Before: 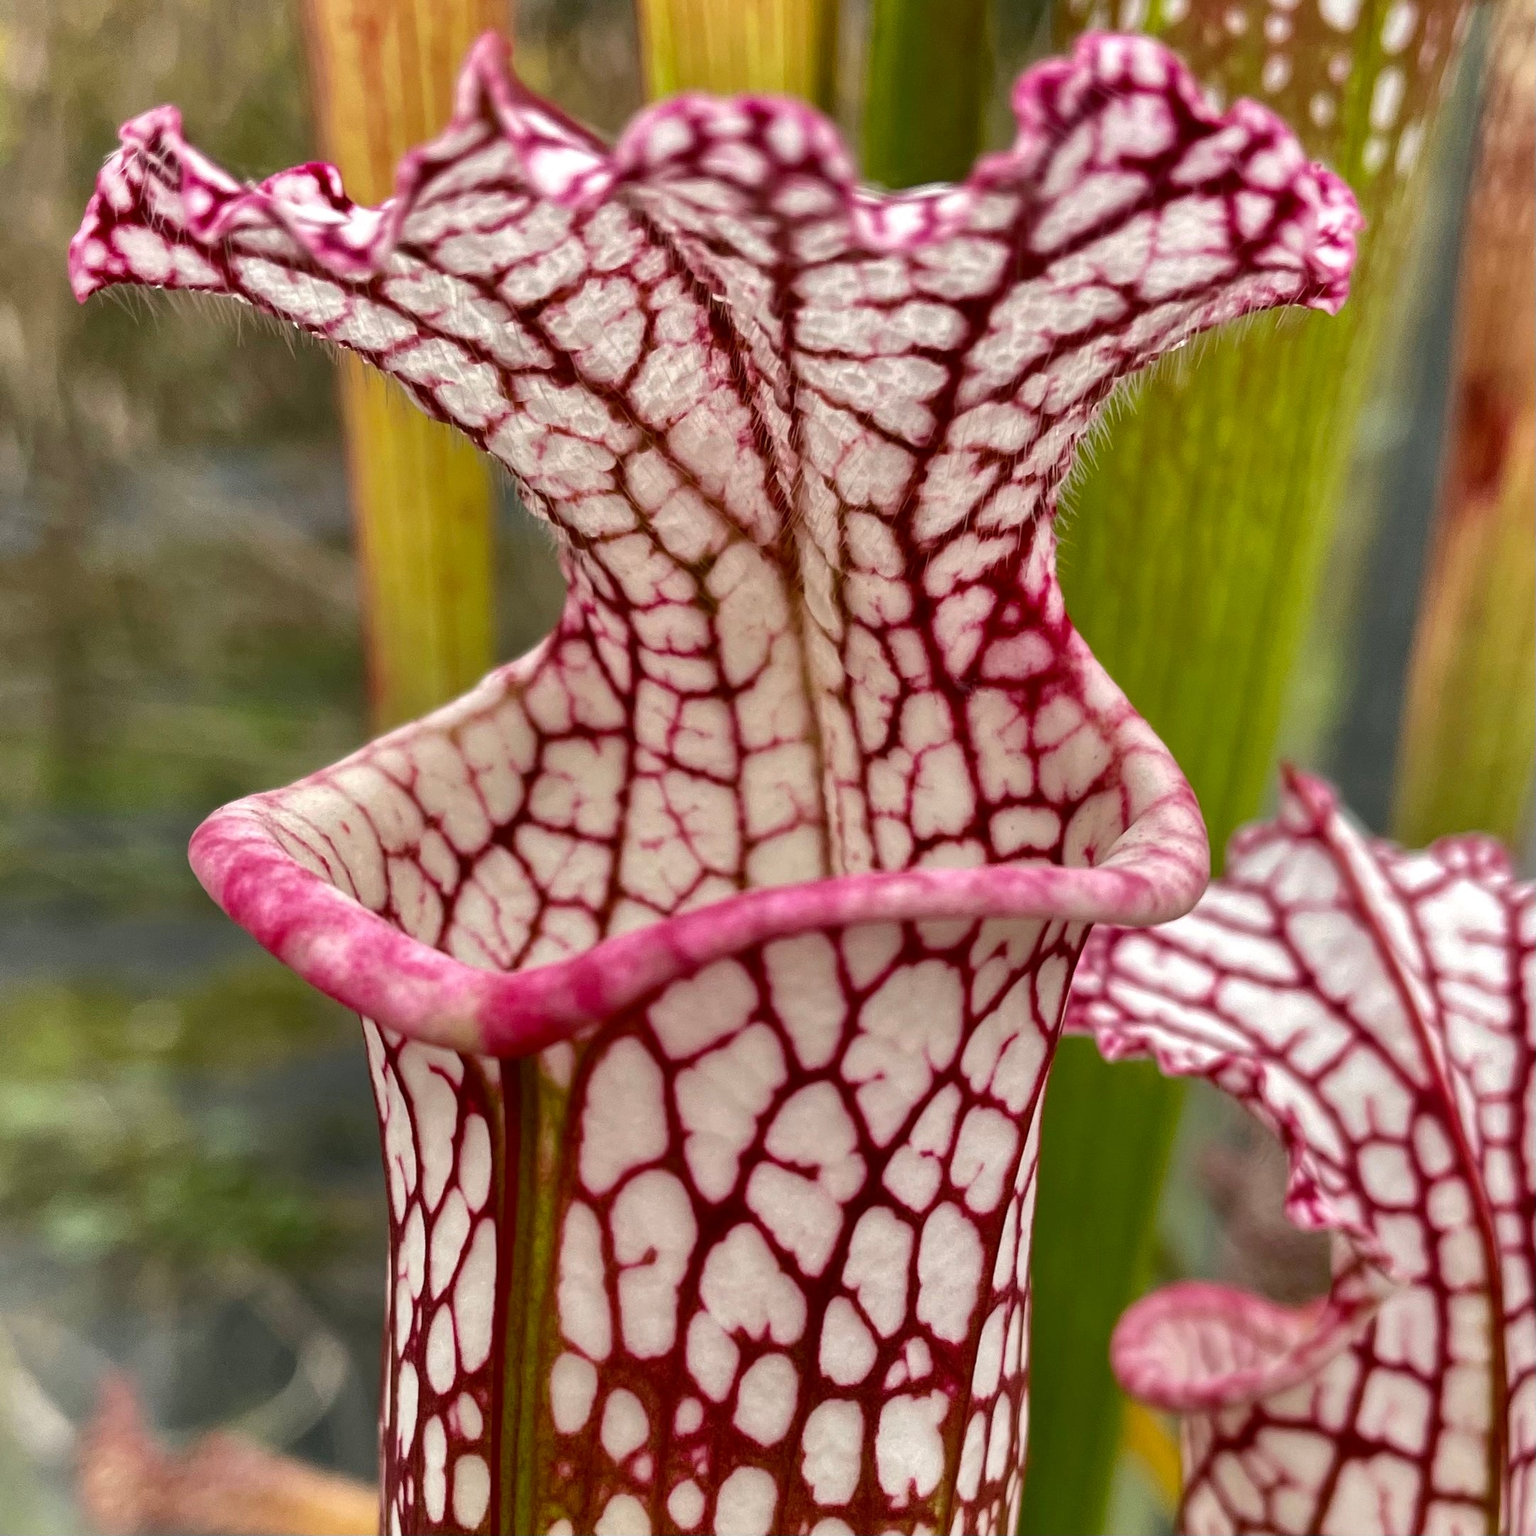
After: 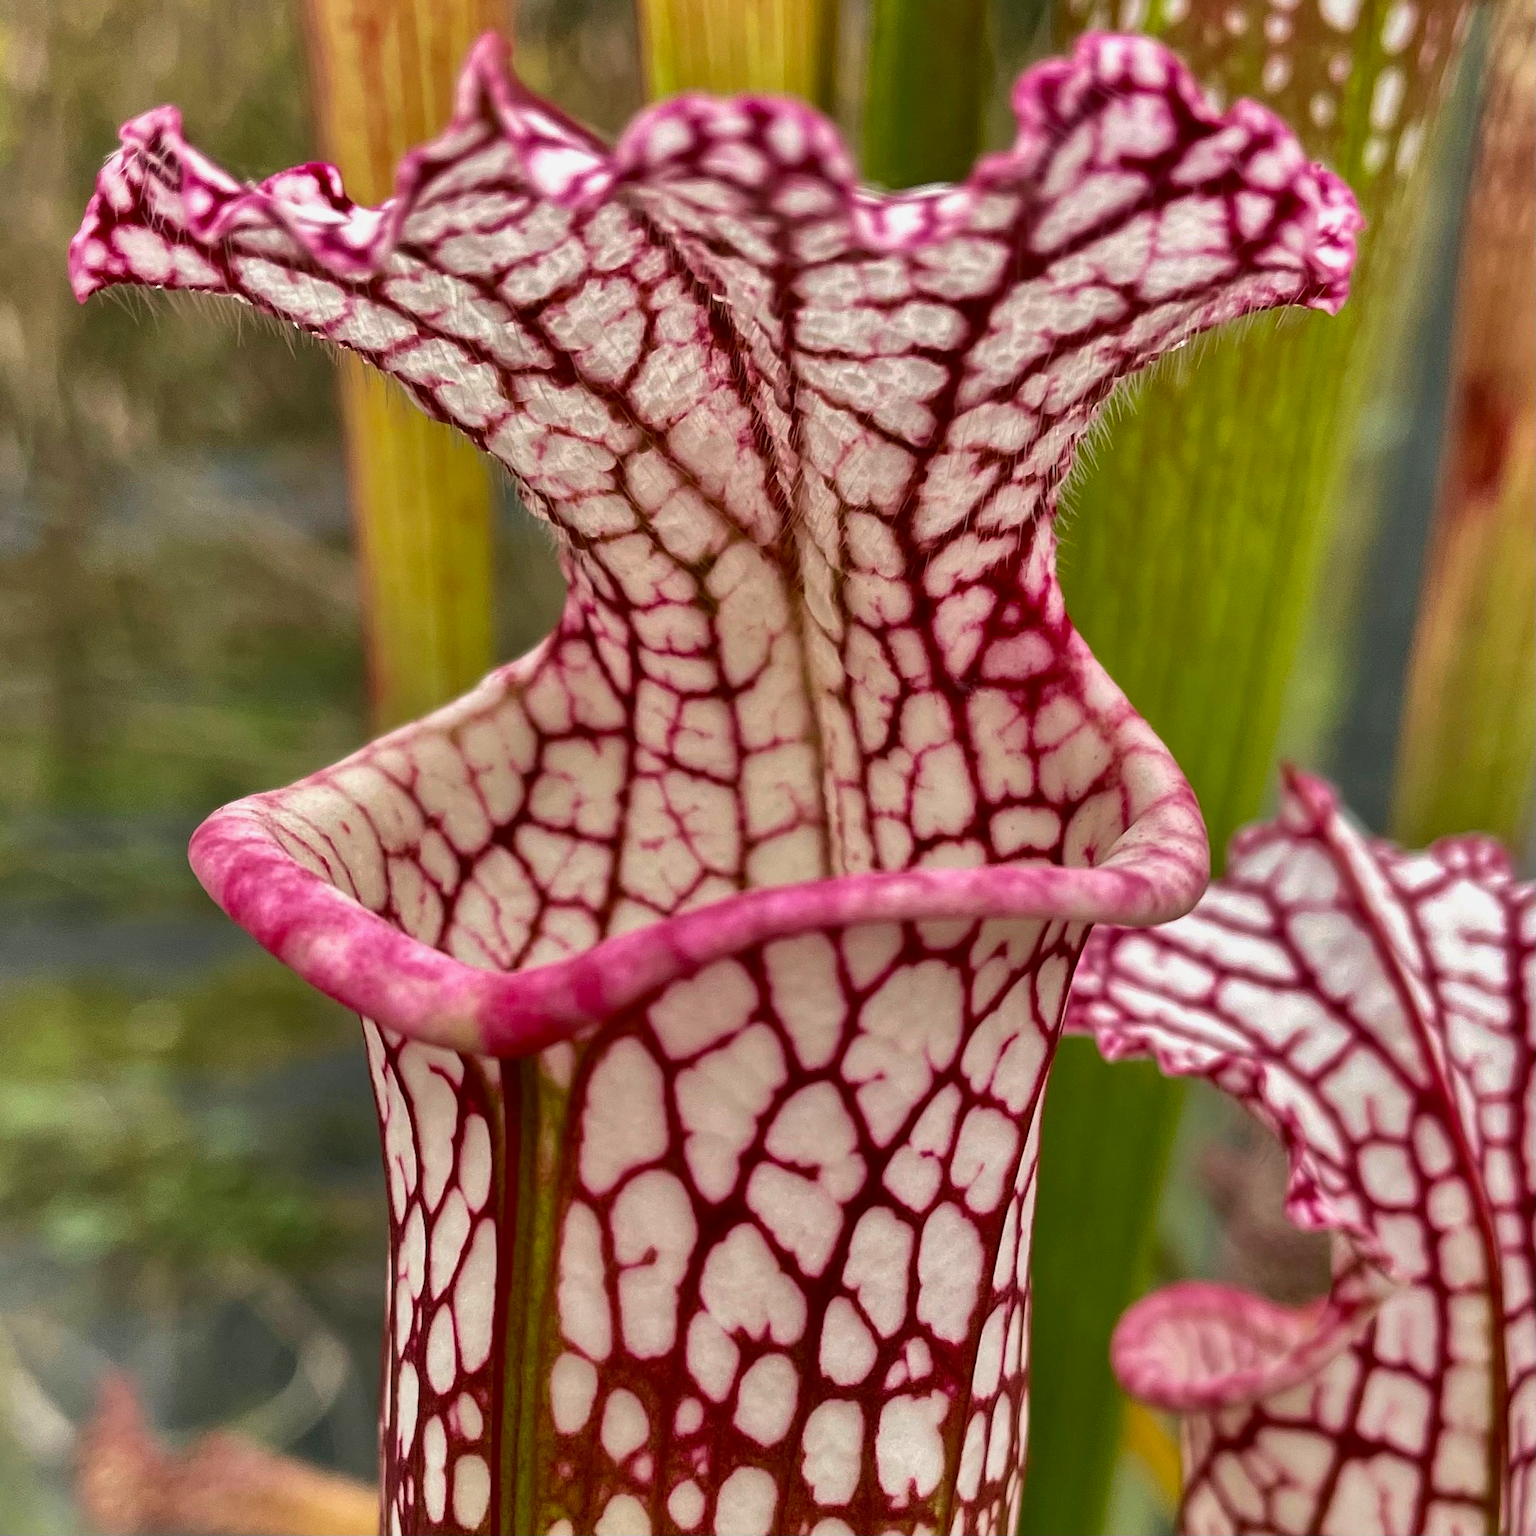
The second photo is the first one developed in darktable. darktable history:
shadows and highlights: white point adjustment -3.64, highlights -63.34, highlights color adjustment 42%, soften with gaussian
sharpen: amount 0.2
velvia: on, module defaults
